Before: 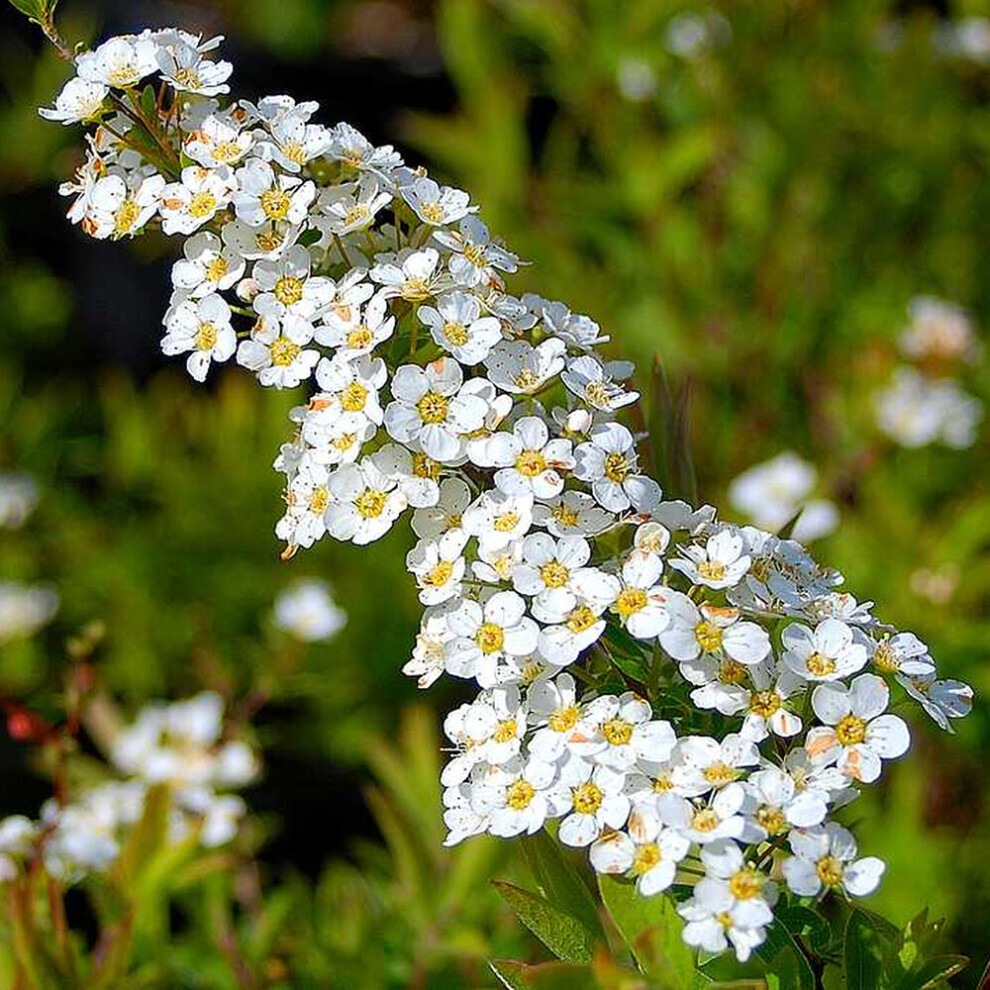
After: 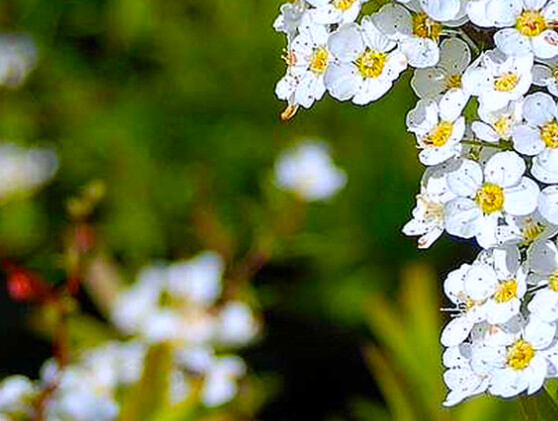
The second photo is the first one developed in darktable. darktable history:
crop: top 44.483%, right 43.593%, bottom 12.892%
color calibration: illuminant as shot in camera, x 0.358, y 0.373, temperature 4628.91 K
color balance: output saturation 120%
